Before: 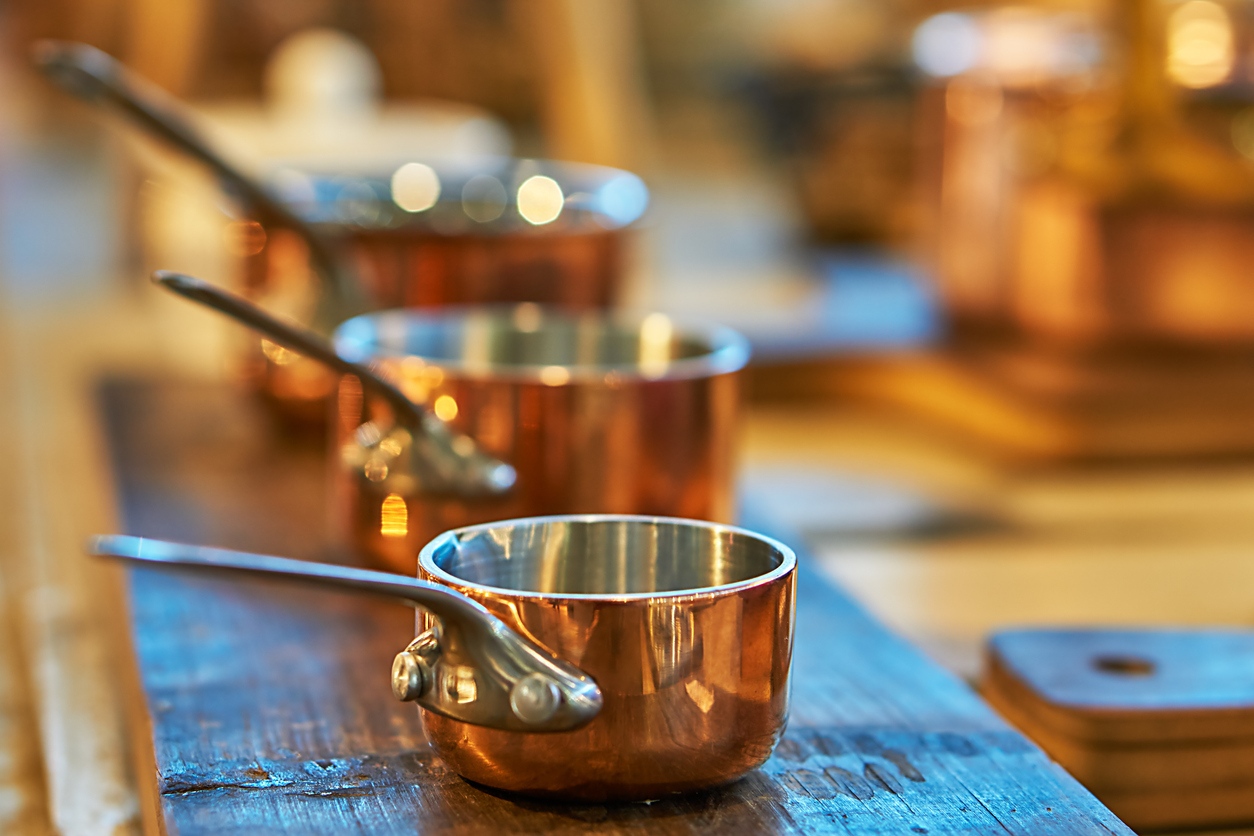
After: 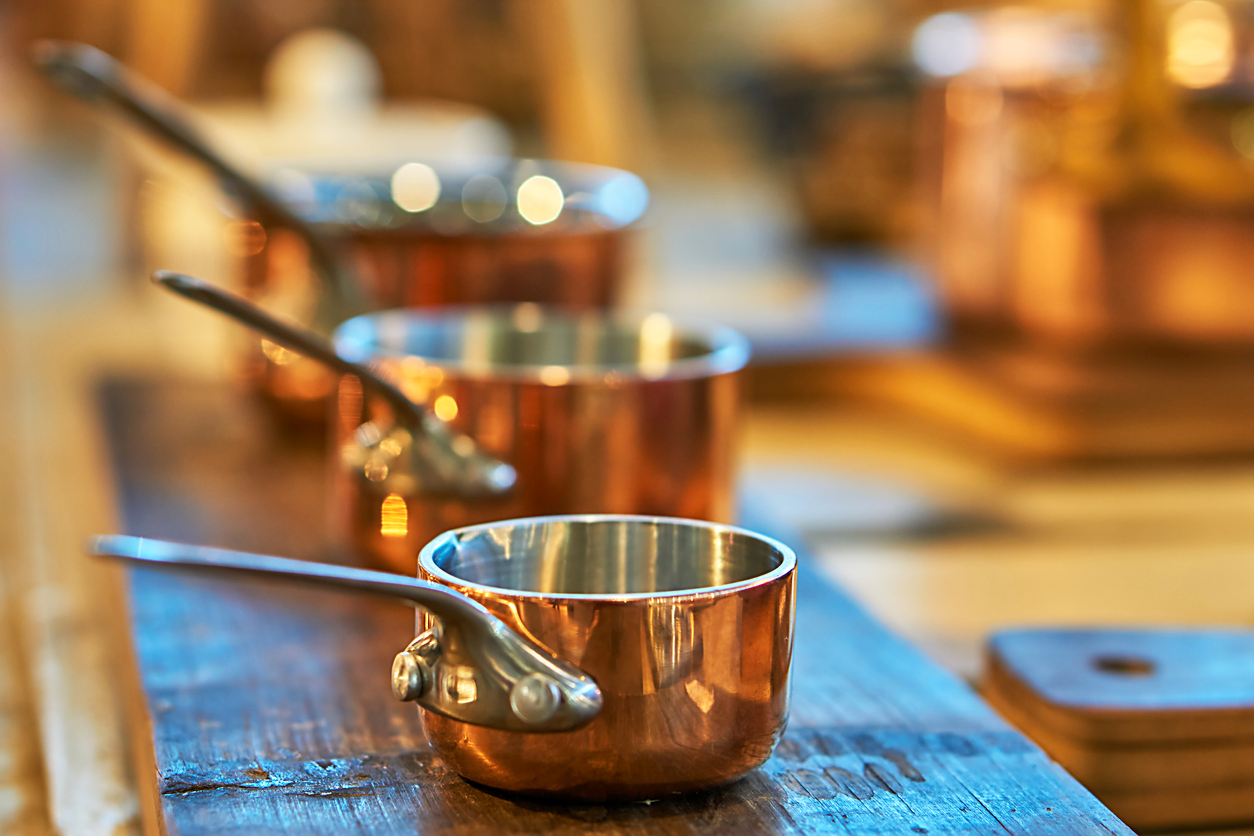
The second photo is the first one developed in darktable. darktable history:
base curve: curves: ch0 [(0, 0) (0.472, 0.508) (1, 1)]
levels: mode automatic, black 0.023%, white 99.97%, levels [0.062, 0.494, 0.925]
